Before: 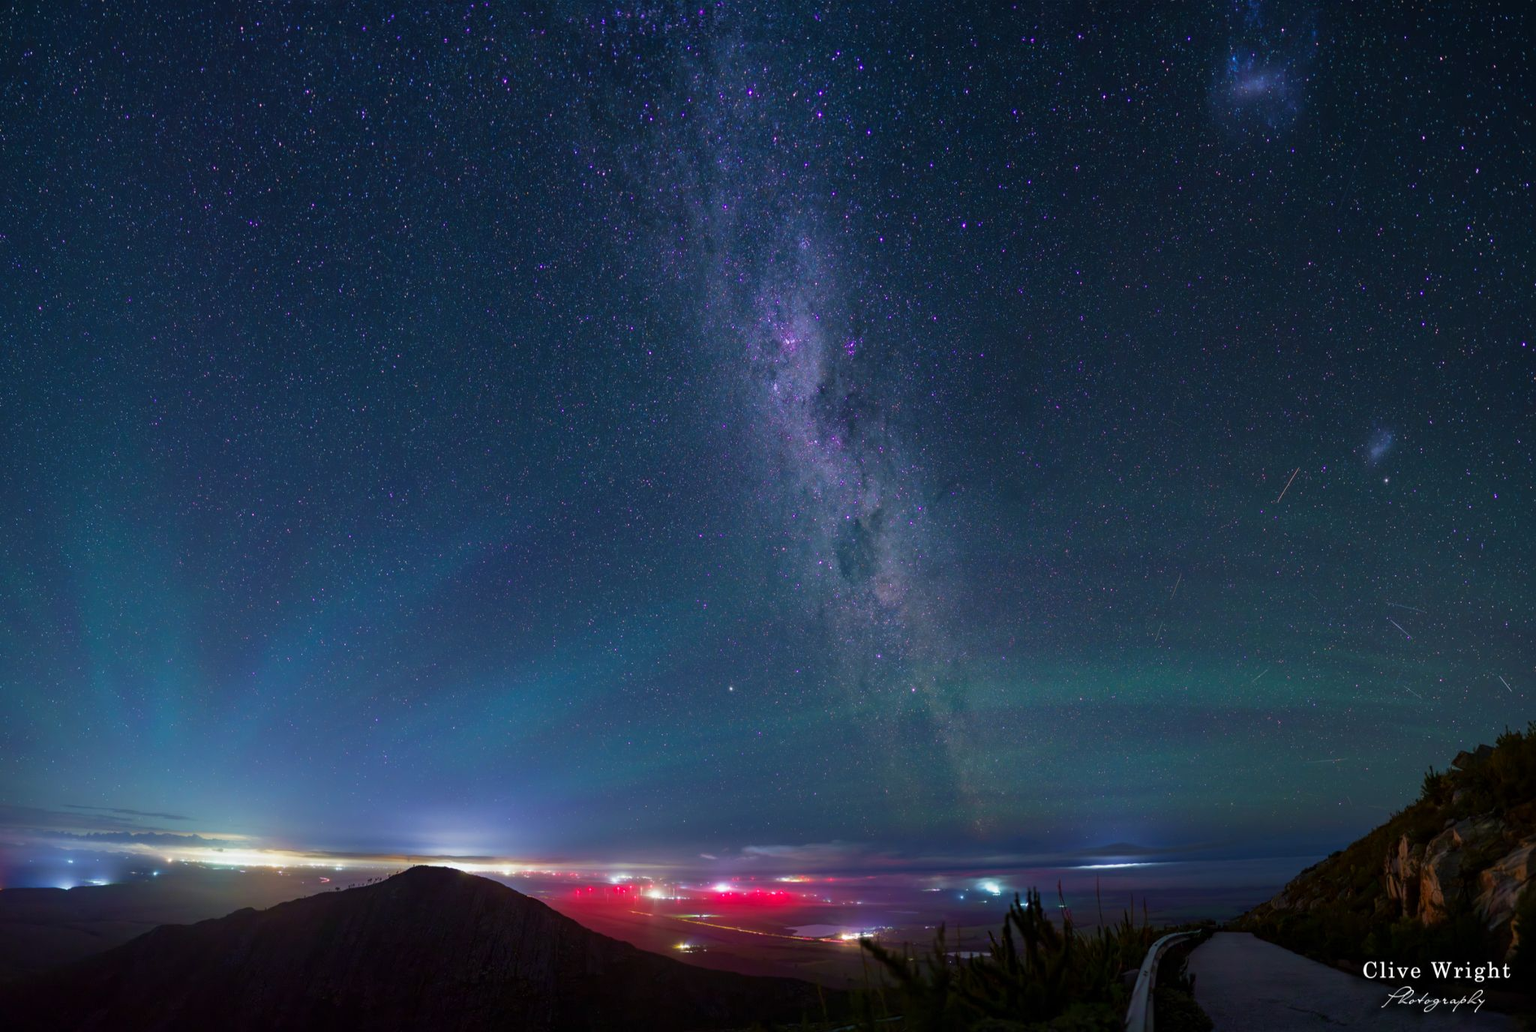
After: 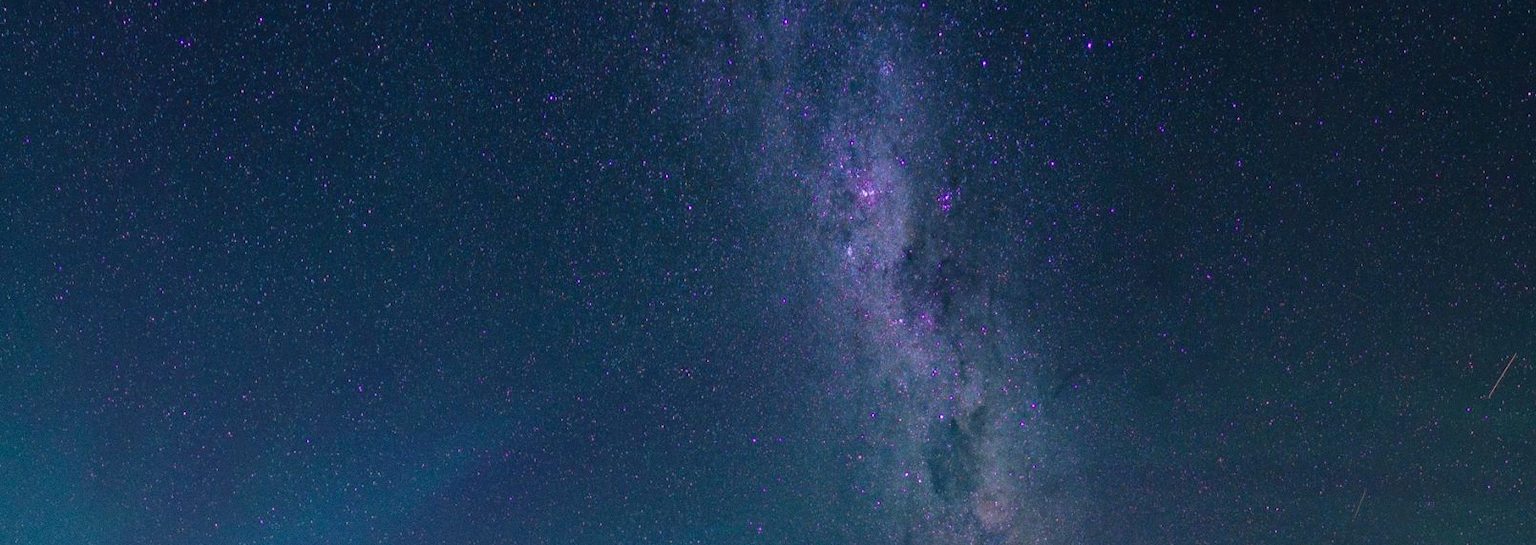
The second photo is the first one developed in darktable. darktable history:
crop: left 7.036%, top 18.398%, right 14.379%, bottom 40.043%
haze removal: compatibility mode true, adaptive false
grain: coarseness 0.09 ISO
